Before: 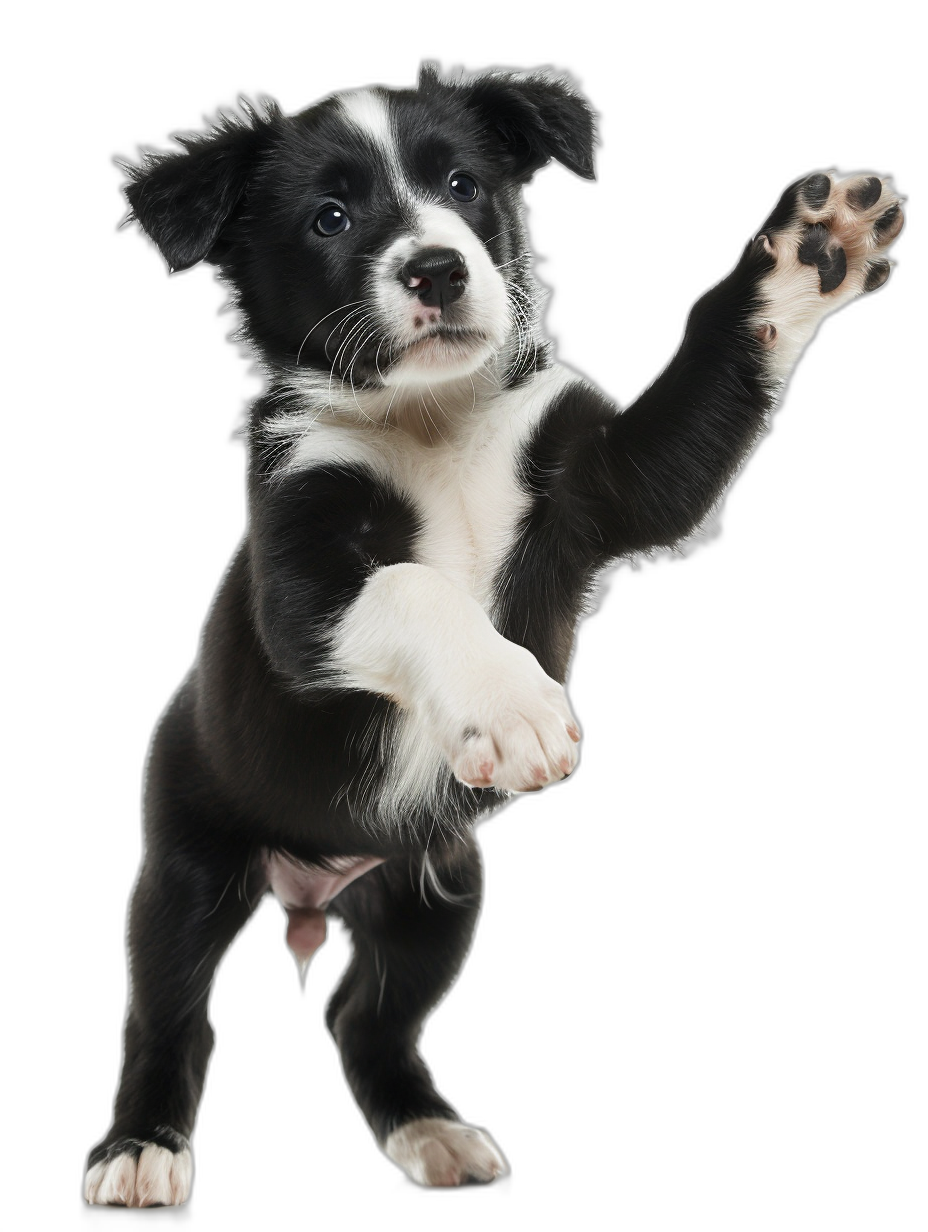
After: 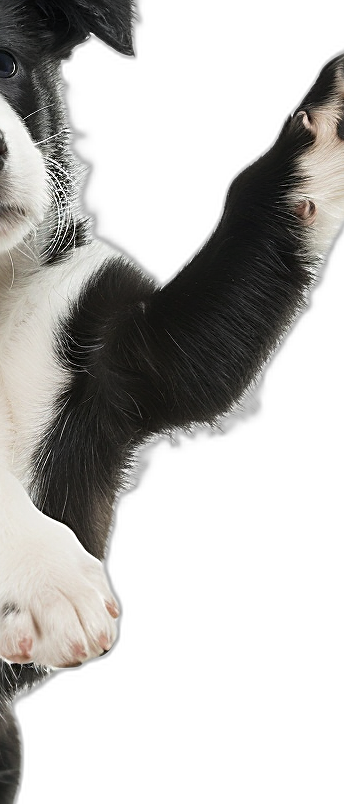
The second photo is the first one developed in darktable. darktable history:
sharpen: on, module defaults
crop and rotate: left 49.697%, top 10.133%, right 13.154%, bottom 24.572%
